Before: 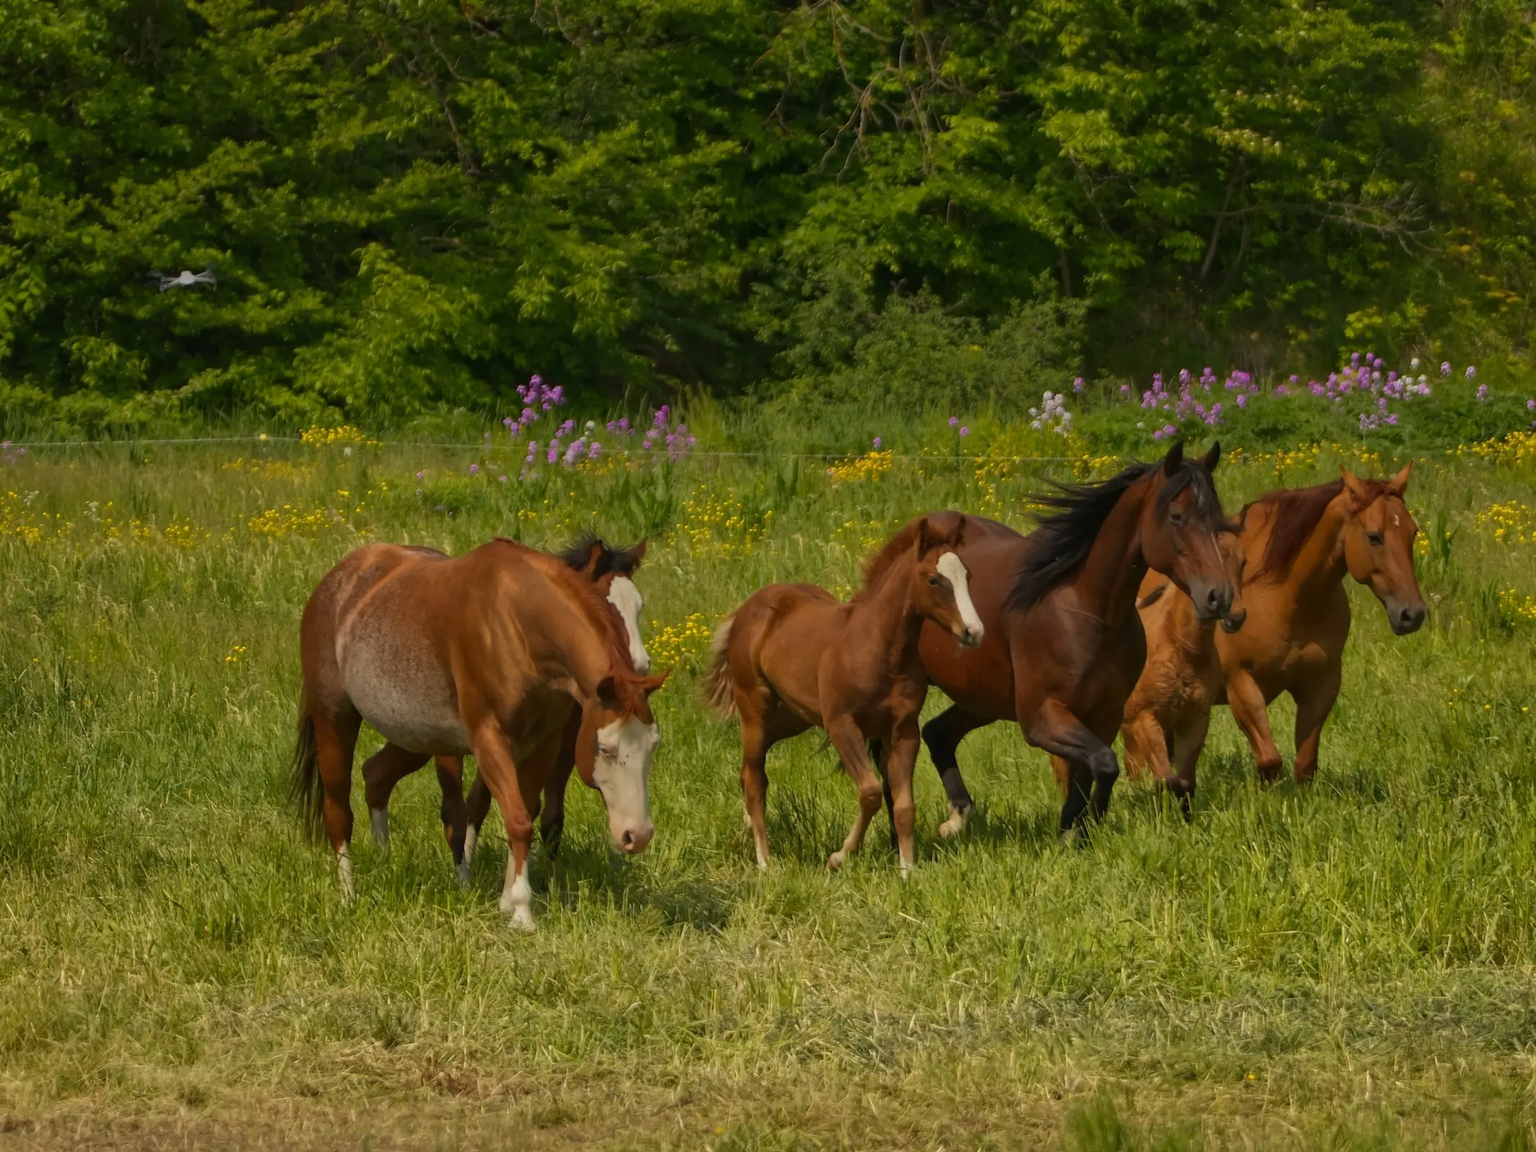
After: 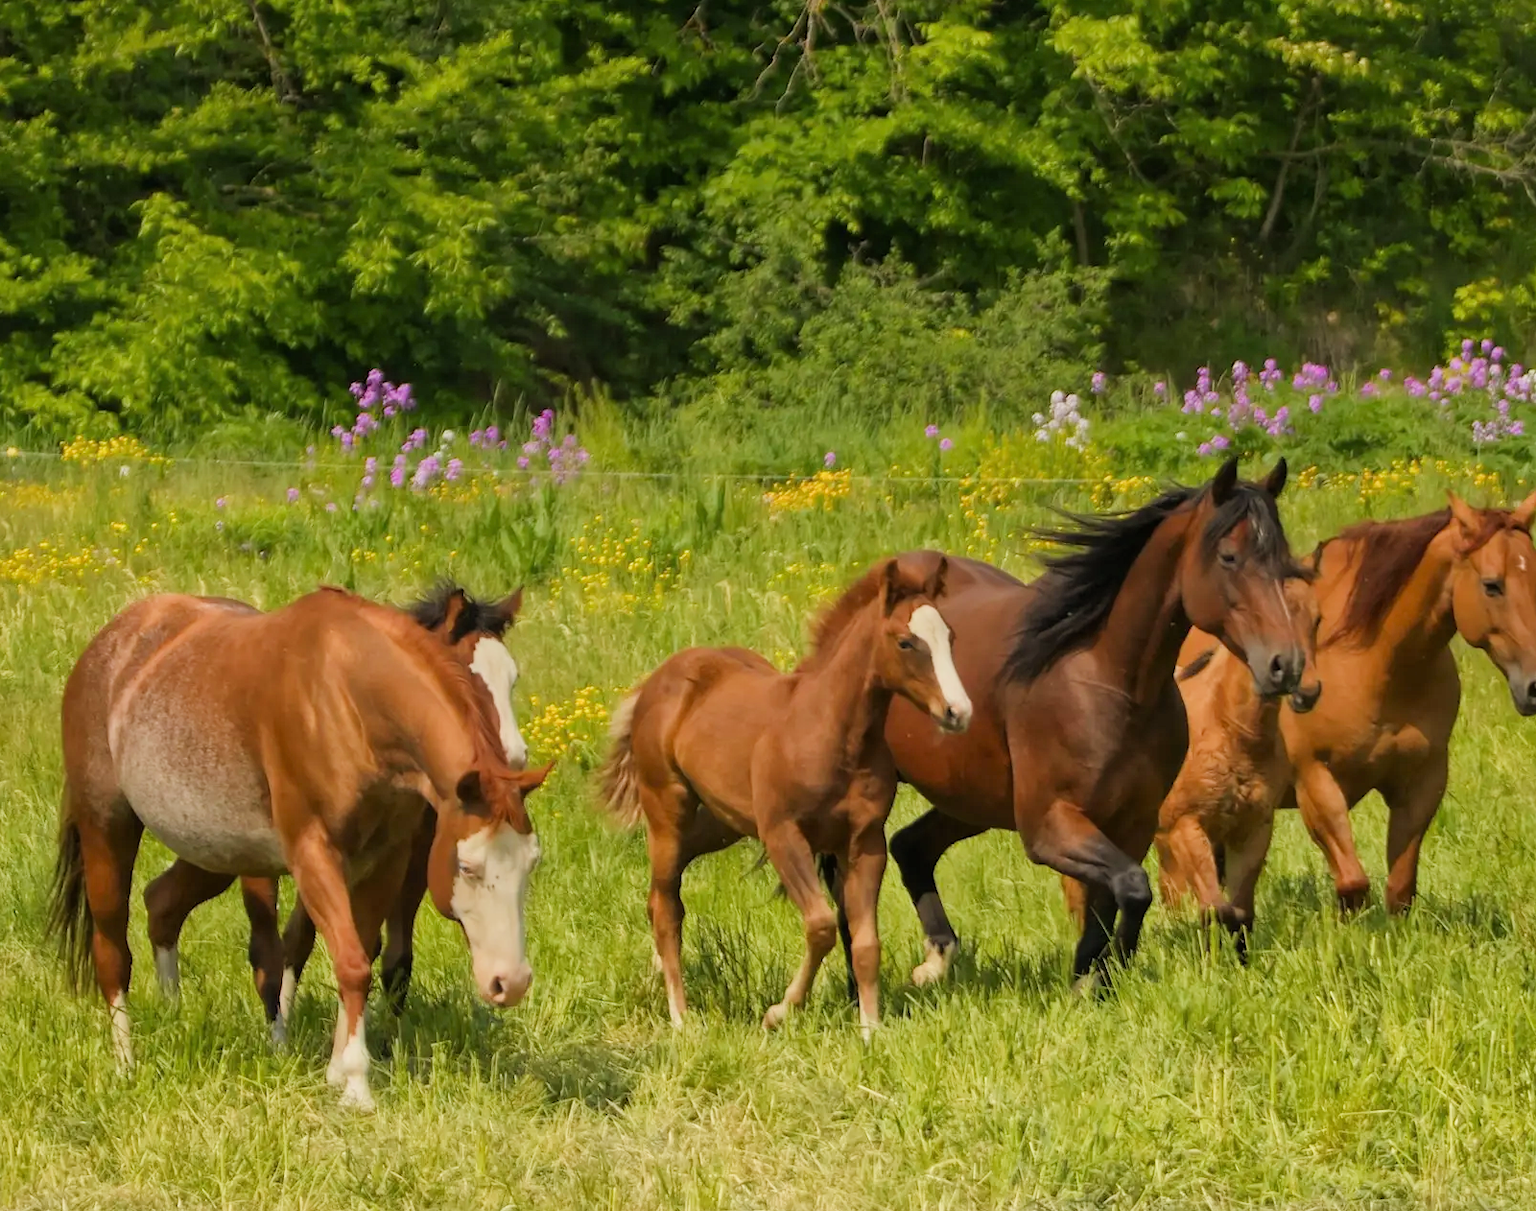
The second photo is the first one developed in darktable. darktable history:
exposure: black level correction 0, exposure 1.199 EV, compensate highlight preservation false
crop: left 16.55%, top 8.559%, right 8.375%, bottom 12.476%
filmic rgb: black relative exposure -7.65 EV, white relative exposure 4.56 EV, hardness 3.61
